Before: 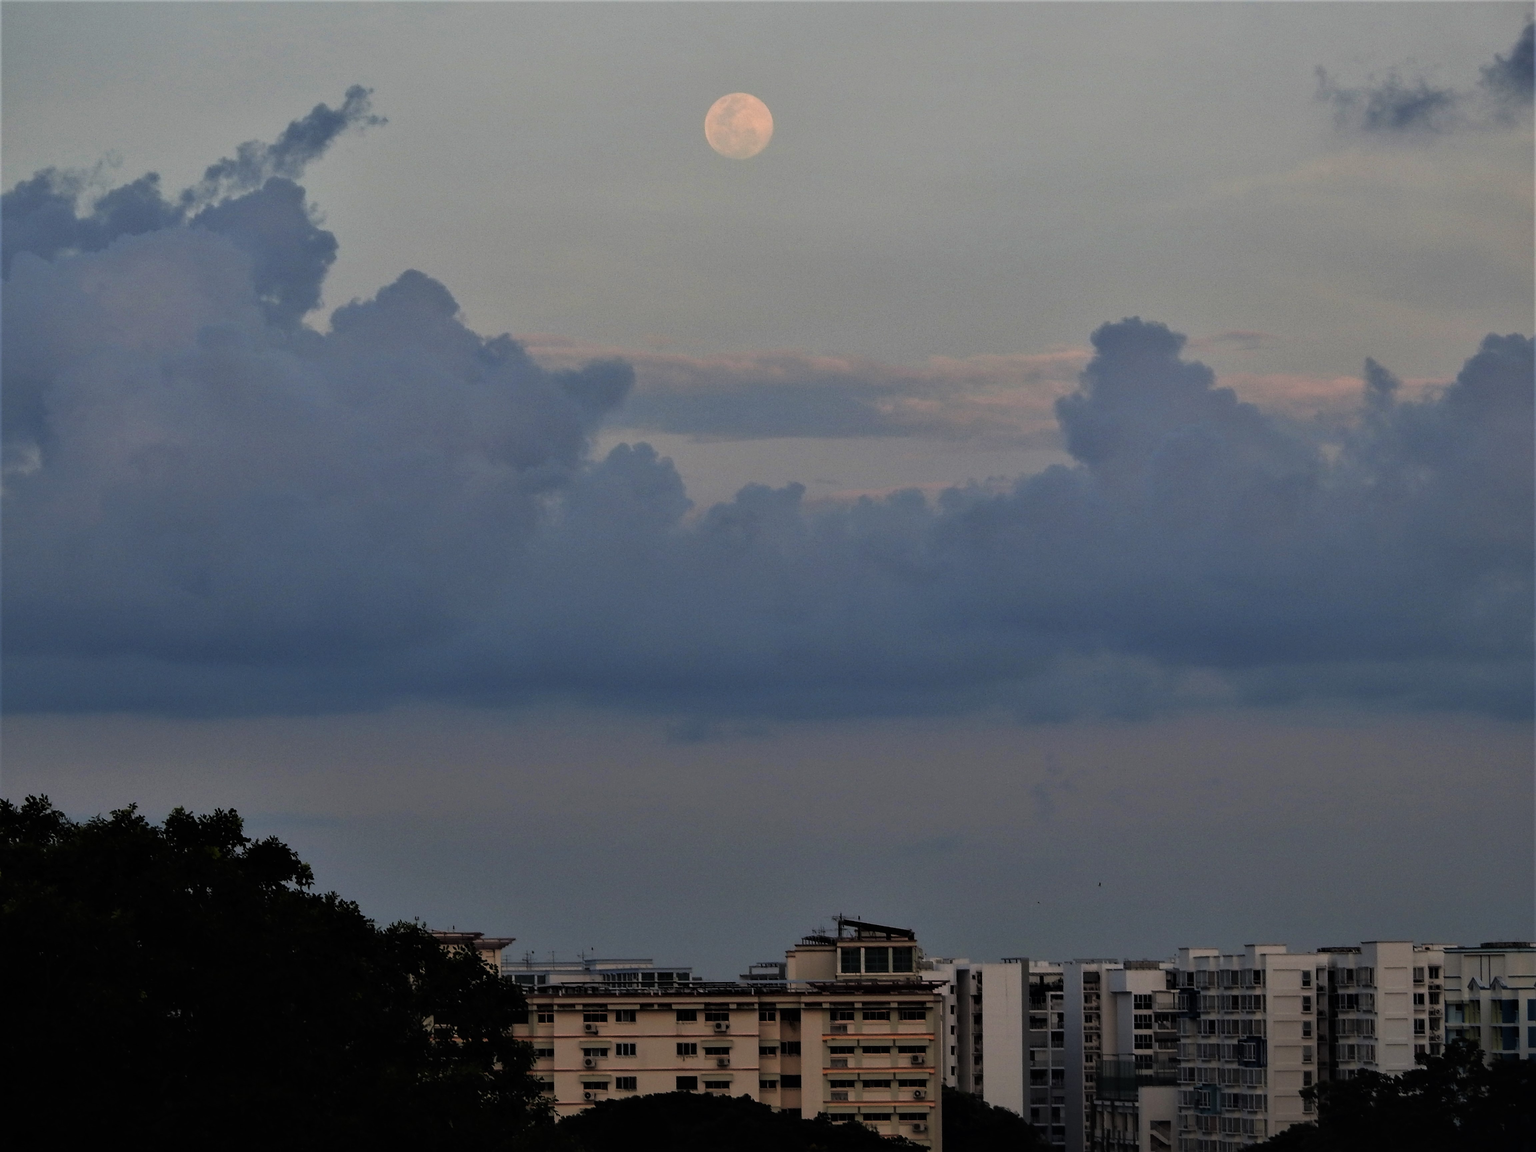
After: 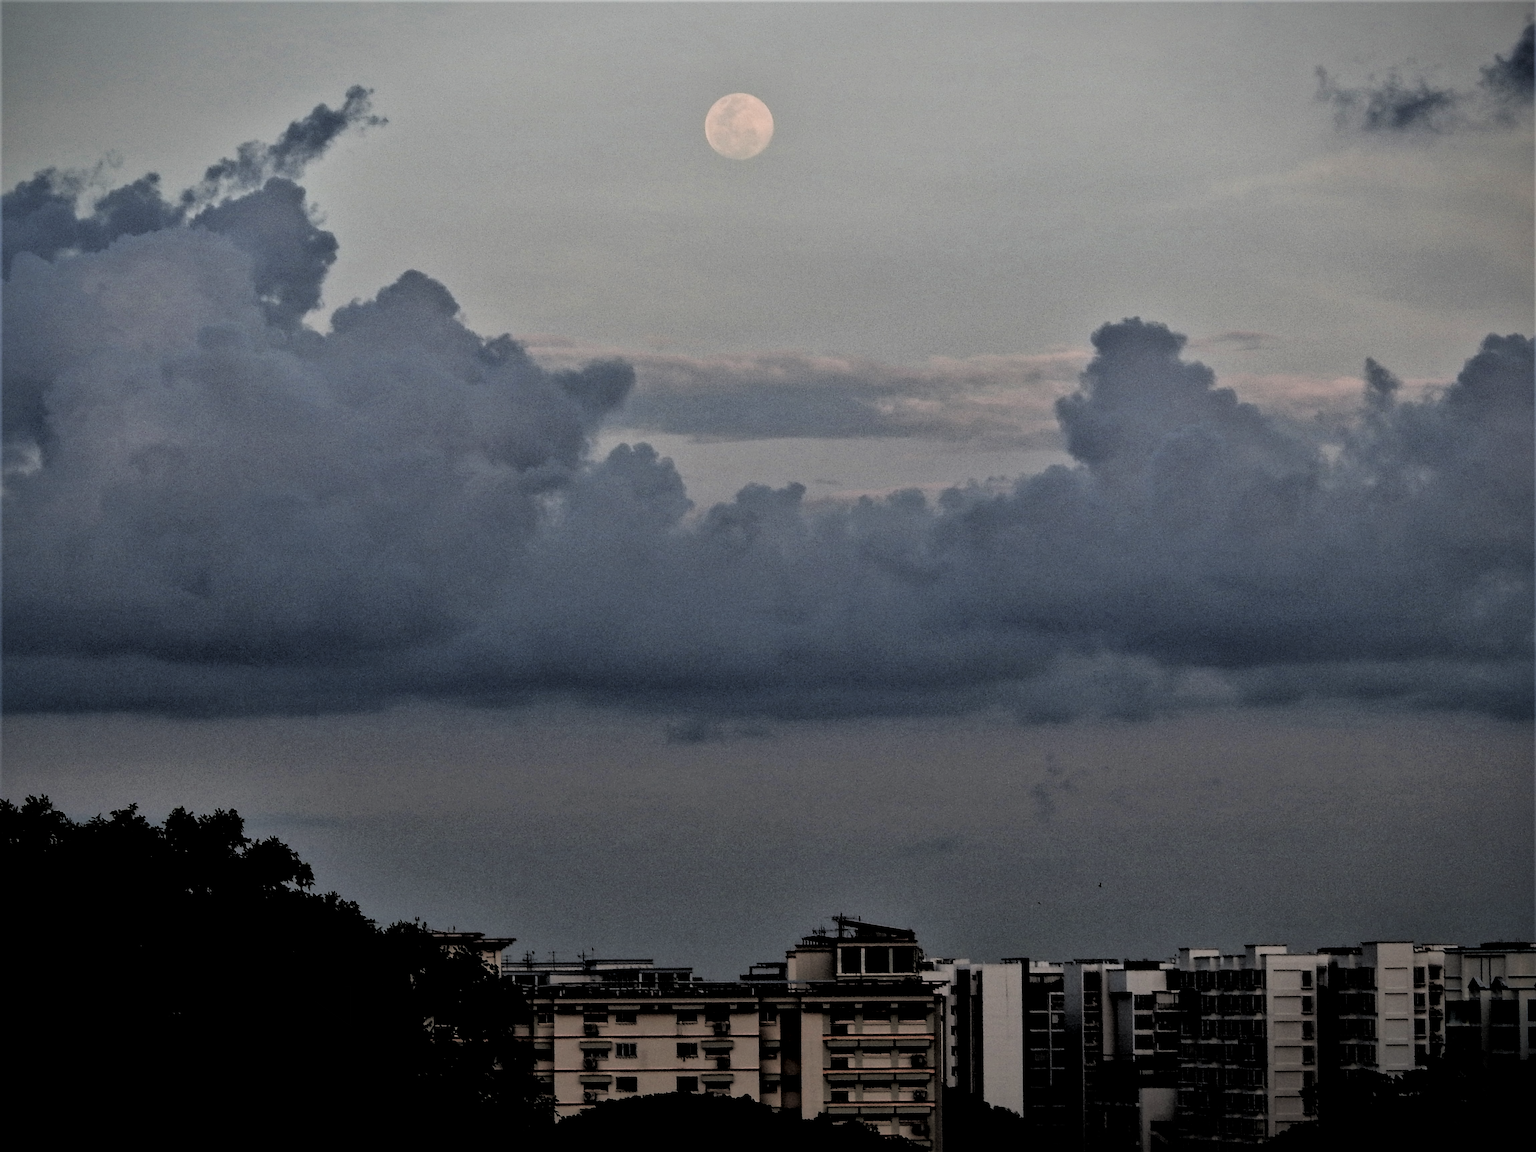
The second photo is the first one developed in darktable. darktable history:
local contrast: mode bilateral grid, contrast 20, coarseness 50, detail 144%, midtone range 0.2
vignetting: fall-off start 88.53%, fall-off radius 44.2%, saturation 0.376, width/height ratio 1.161
filmic rgb: black relative exposure -5 EV, hardness 2.88, contrast 1.3
rgb levels: levels [[0.029, 0.461, 0.922], [0, 0.5, 1], [0, 0.5, 1]]
color balance: input saturation 100.43%, contrast fulcrum 14.22%, output saturation 70.41%
